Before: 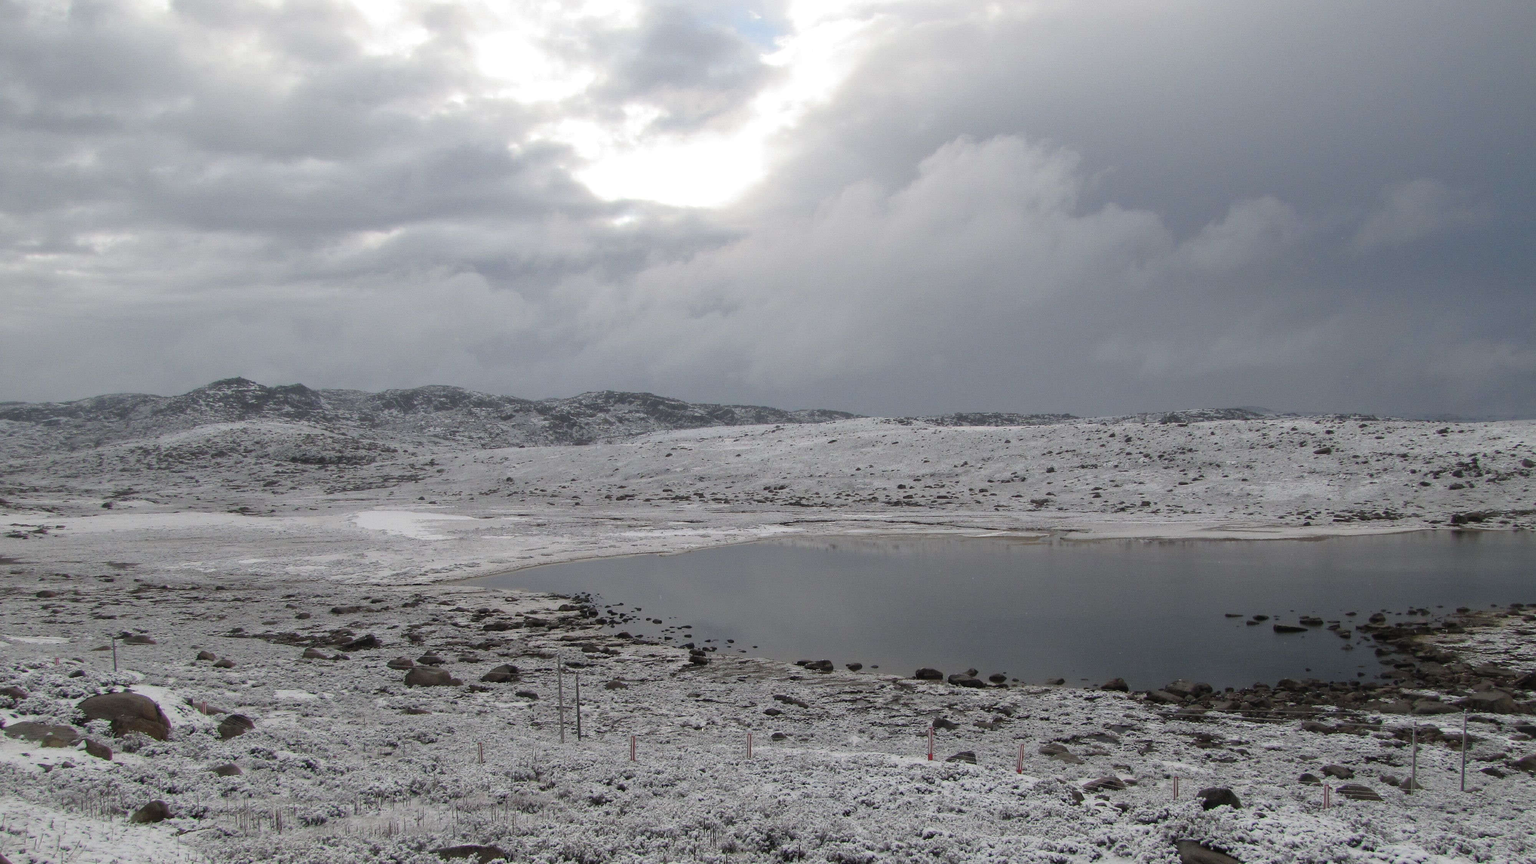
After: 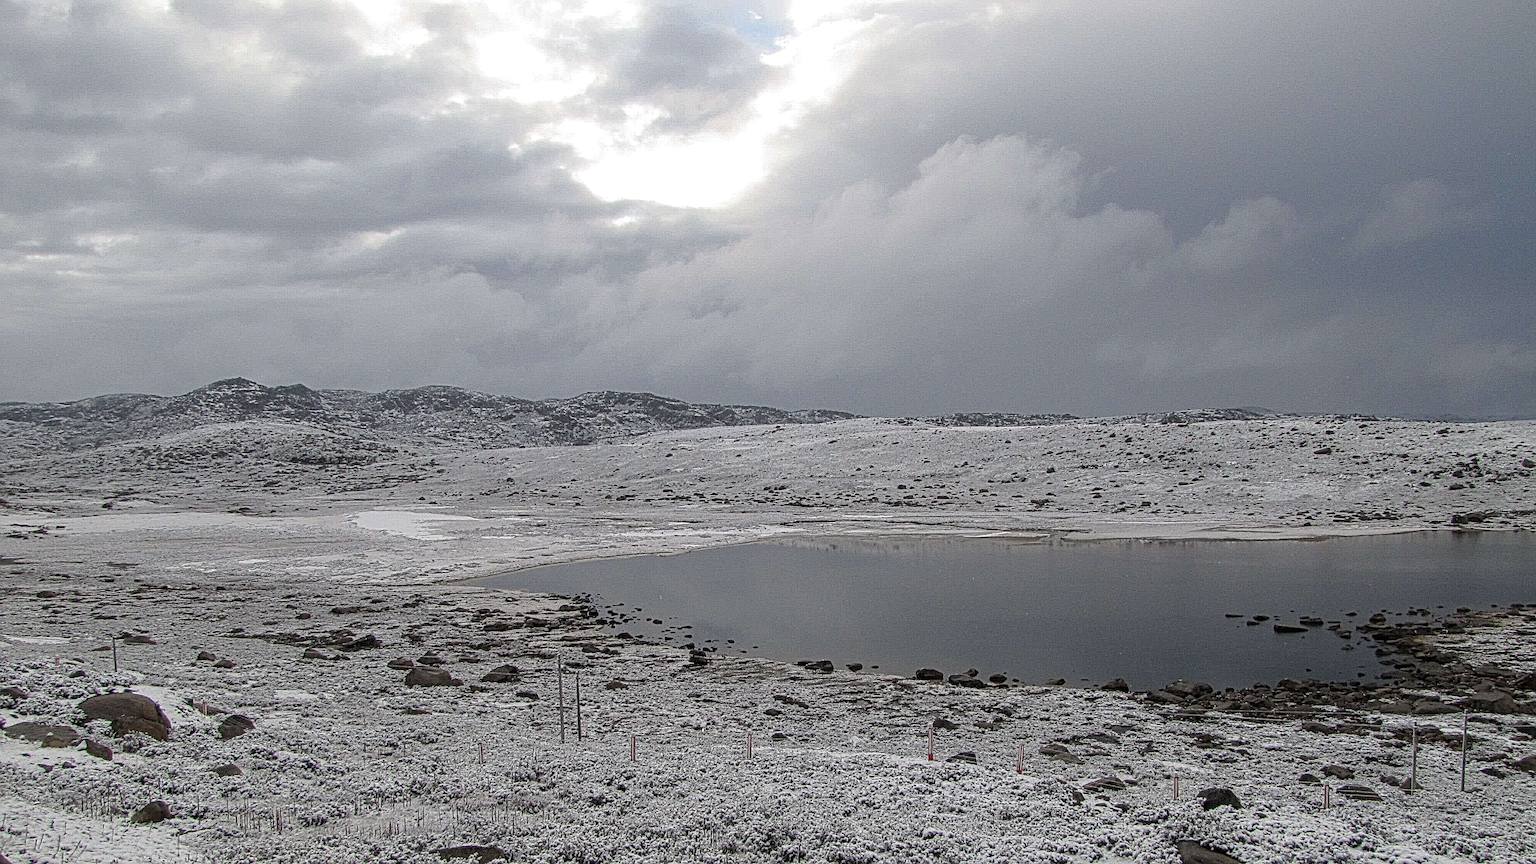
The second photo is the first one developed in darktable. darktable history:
local contrast: mode bilateral grid, contrast 20, coarseness 3, detail 299%, midtone range 0.2
